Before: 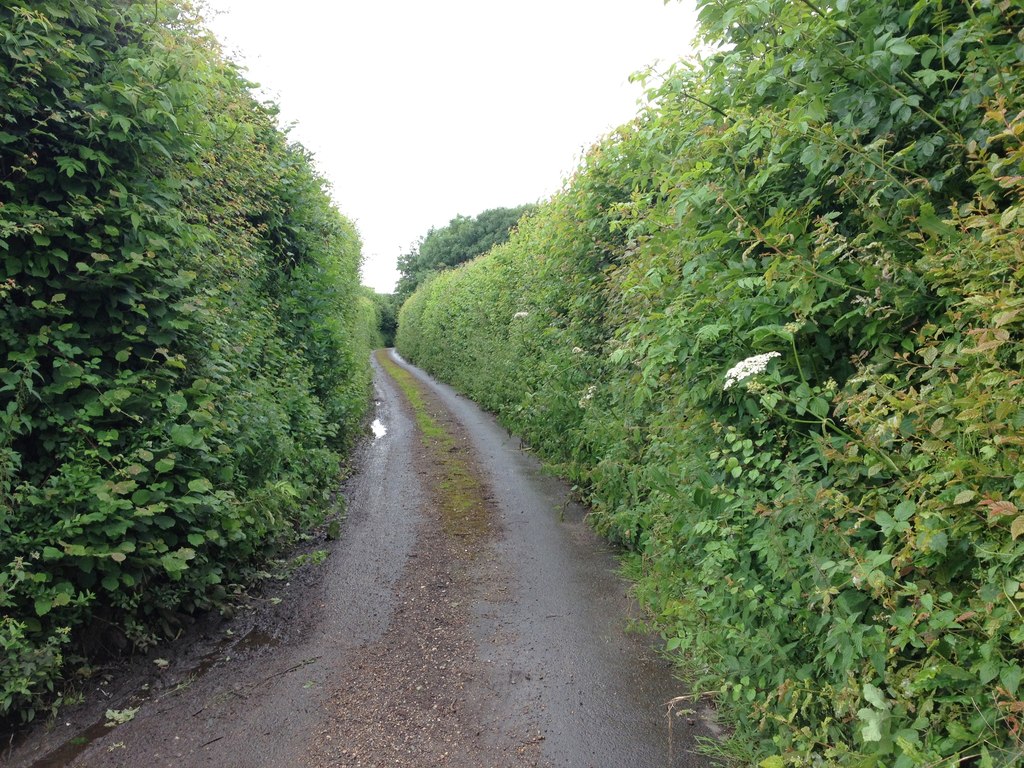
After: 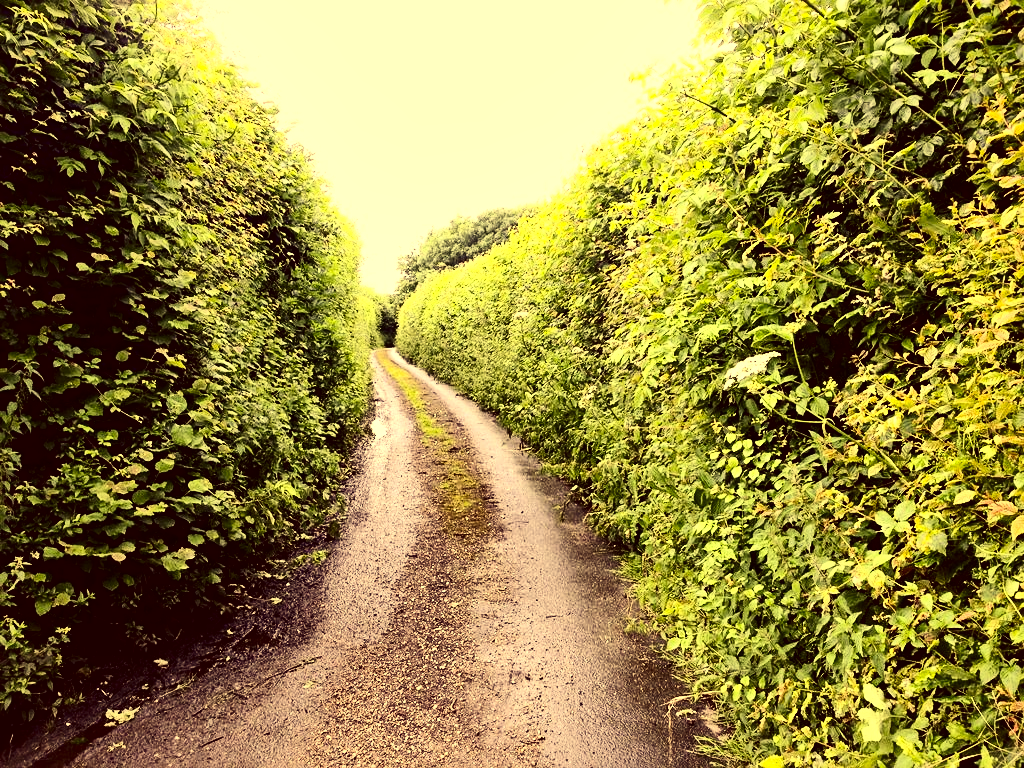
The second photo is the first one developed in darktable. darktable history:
color balance rgb: perceptual saturation grading › global saturation 10.348%
tone equalizer: -8 EV -0.755 EV, -7 EV -0.694 EV, -6 EV -0.57 EV, -5 EV -0.414 EV, -3 EV 0.366 EV, -2 EV 0.6 EV, -1 EV 0.687 EV, +0 EV 0.779 EV
color correction: highlights a* 10.13, highlights b* 38.55, shadows a* 14.97, shadows b* 3.13
sharpen: amount 0.209
local contrast: mode bilateral grid, contrast 25, coarseness 60, detail 151%, midtone range 0.2
contrast brightness saturation: contrast 0.501, saturation -0.088
